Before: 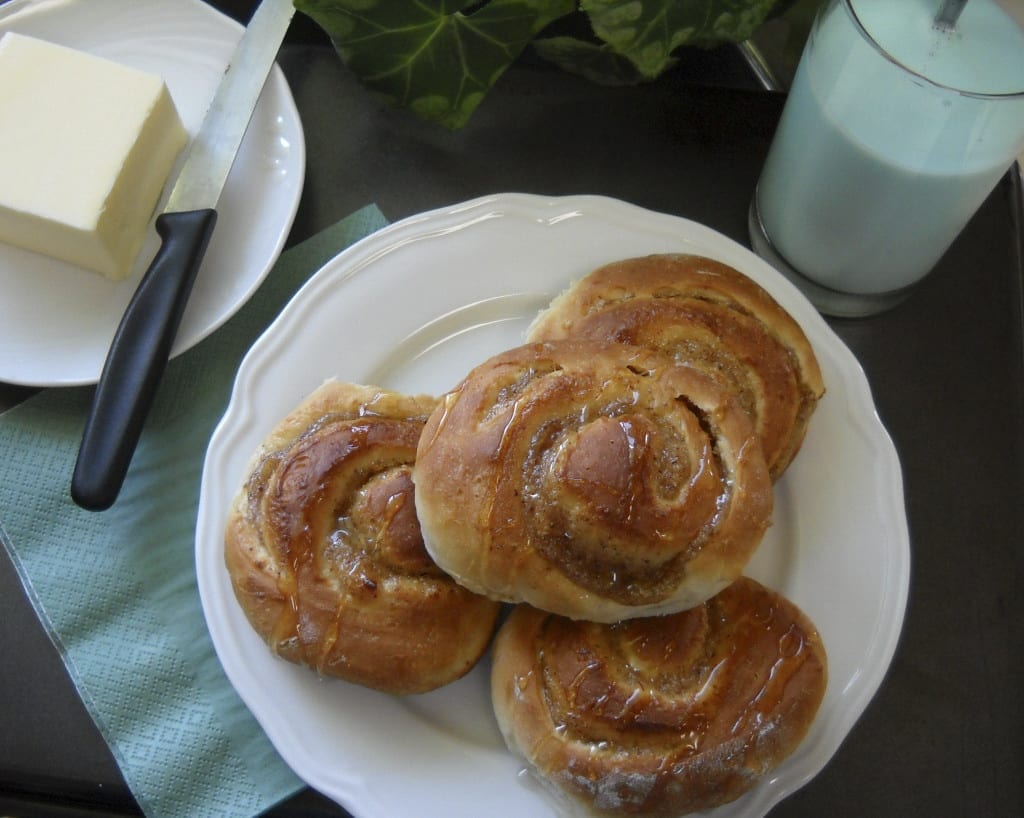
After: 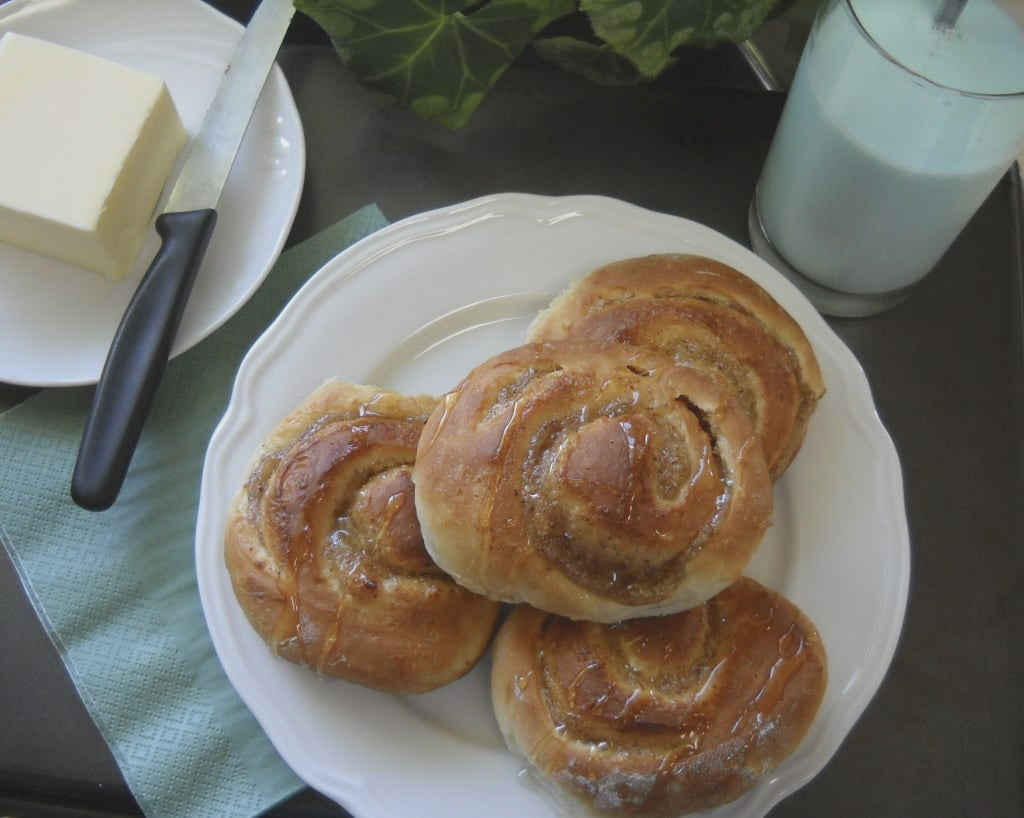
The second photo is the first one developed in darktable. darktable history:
contrast brightness saturation: contrast -0.138, brightness 0.047, saturation -0.127
